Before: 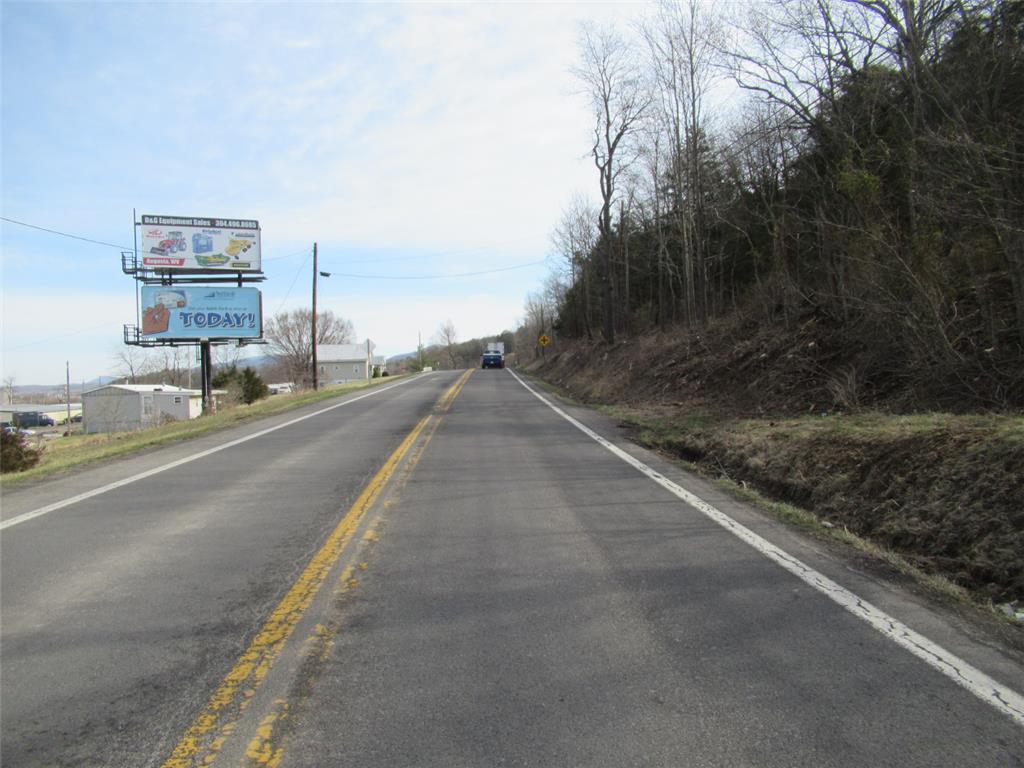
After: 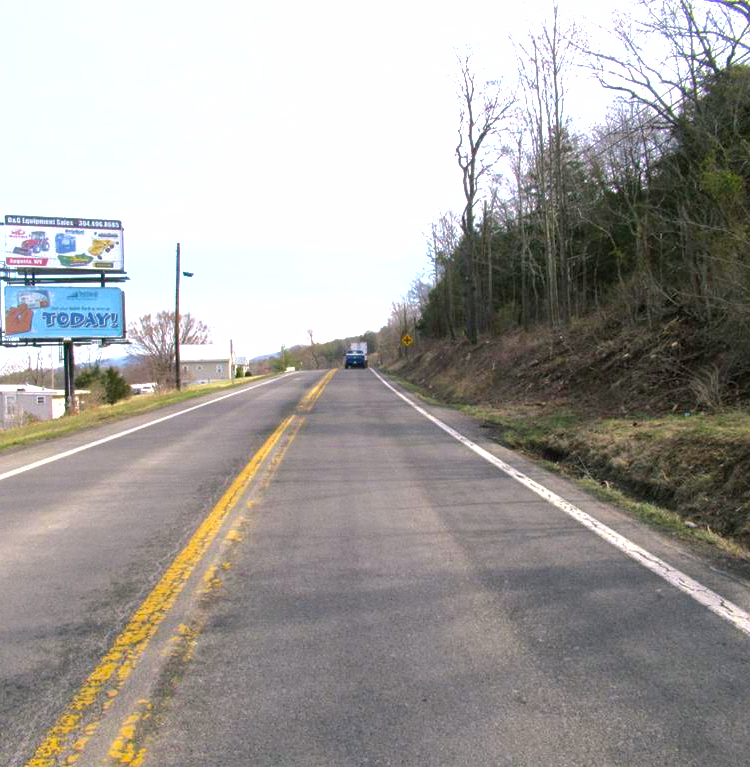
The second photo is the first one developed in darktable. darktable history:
color balance rgb: shadows lift › chroma 2%, shadows lift › hue 217.2°, power › chroma 0.25%, power › hue 60°, highlights gain › chroma 1.5%, highlights gain › hue 309.6°, global offset › luminance -0.25%, perceptual saturation grading › global saturation 15%, global vibrance 15%
tone equalizer: -8 EV -0.417 EV, -7 EV -0.389 EV, -6 EV -0.333 EV, -5 EV -0.222 EV, -3 EV 0.222 EV, -2 EV 0.333 EV, -1 EV 0.389 EV, +0 EV 0.417 EV, edges refinement/feathering 500, mask exposure compensation -1.57 EV, preserve details no
crop: left 13.443%, right 13.31%
exposure: exposure 0.485 EV, compensate highlight preservation false
grain: coarseness 0.09 ISO, strength 10%
shadows and highlights: on, module defaults
velvia: strength 17%
